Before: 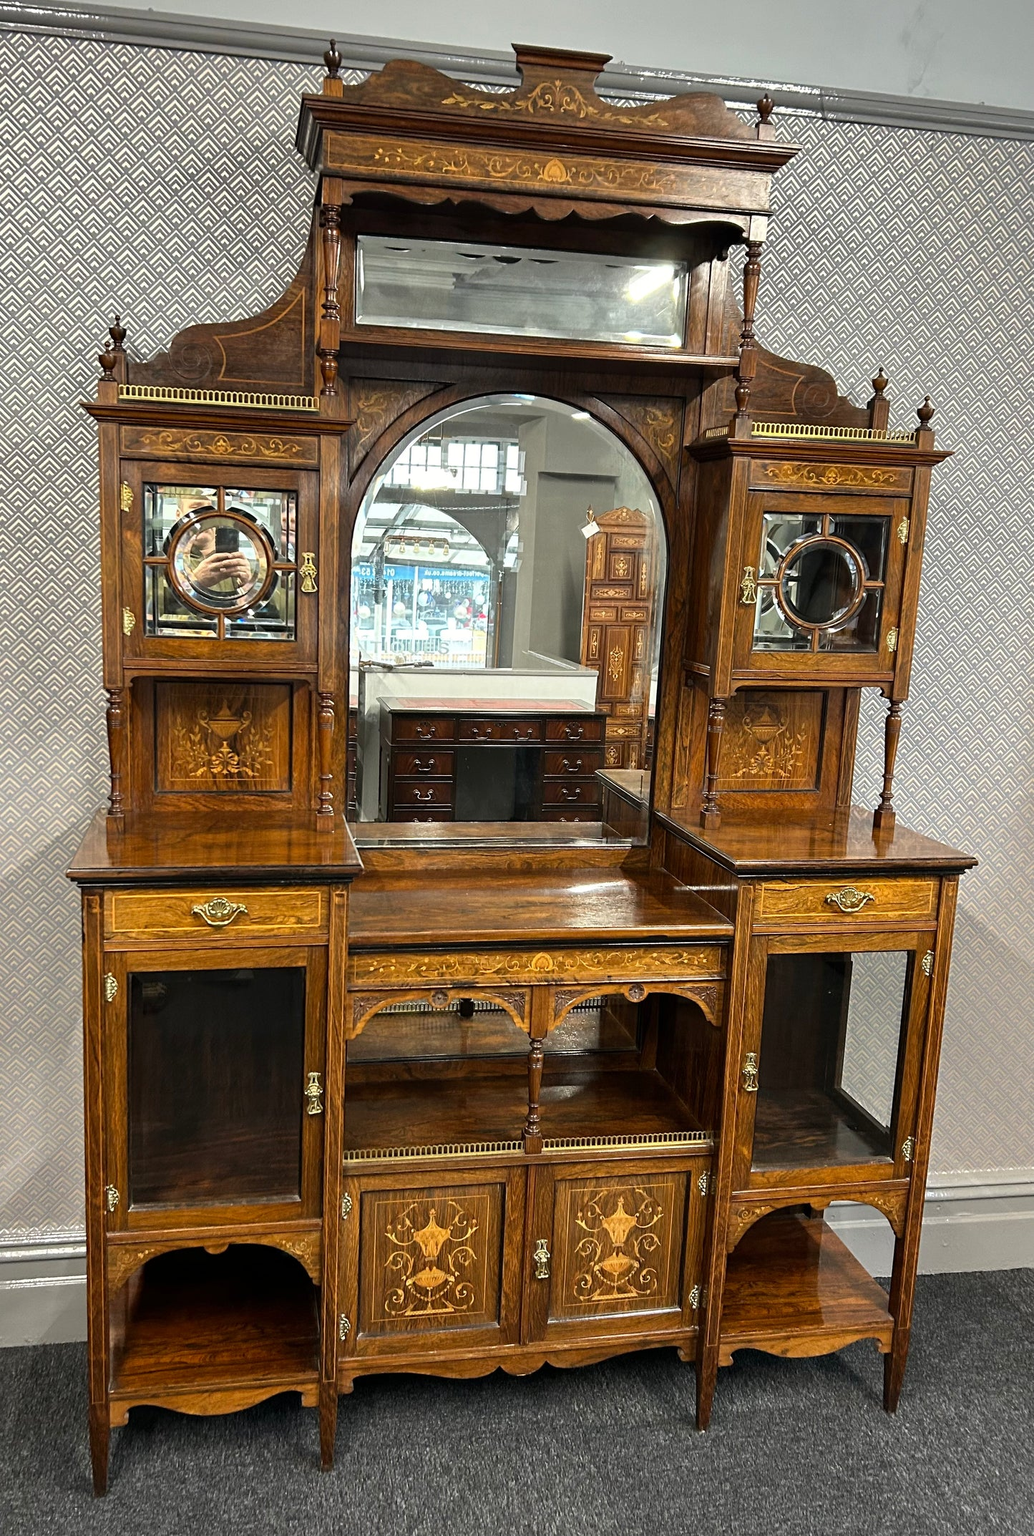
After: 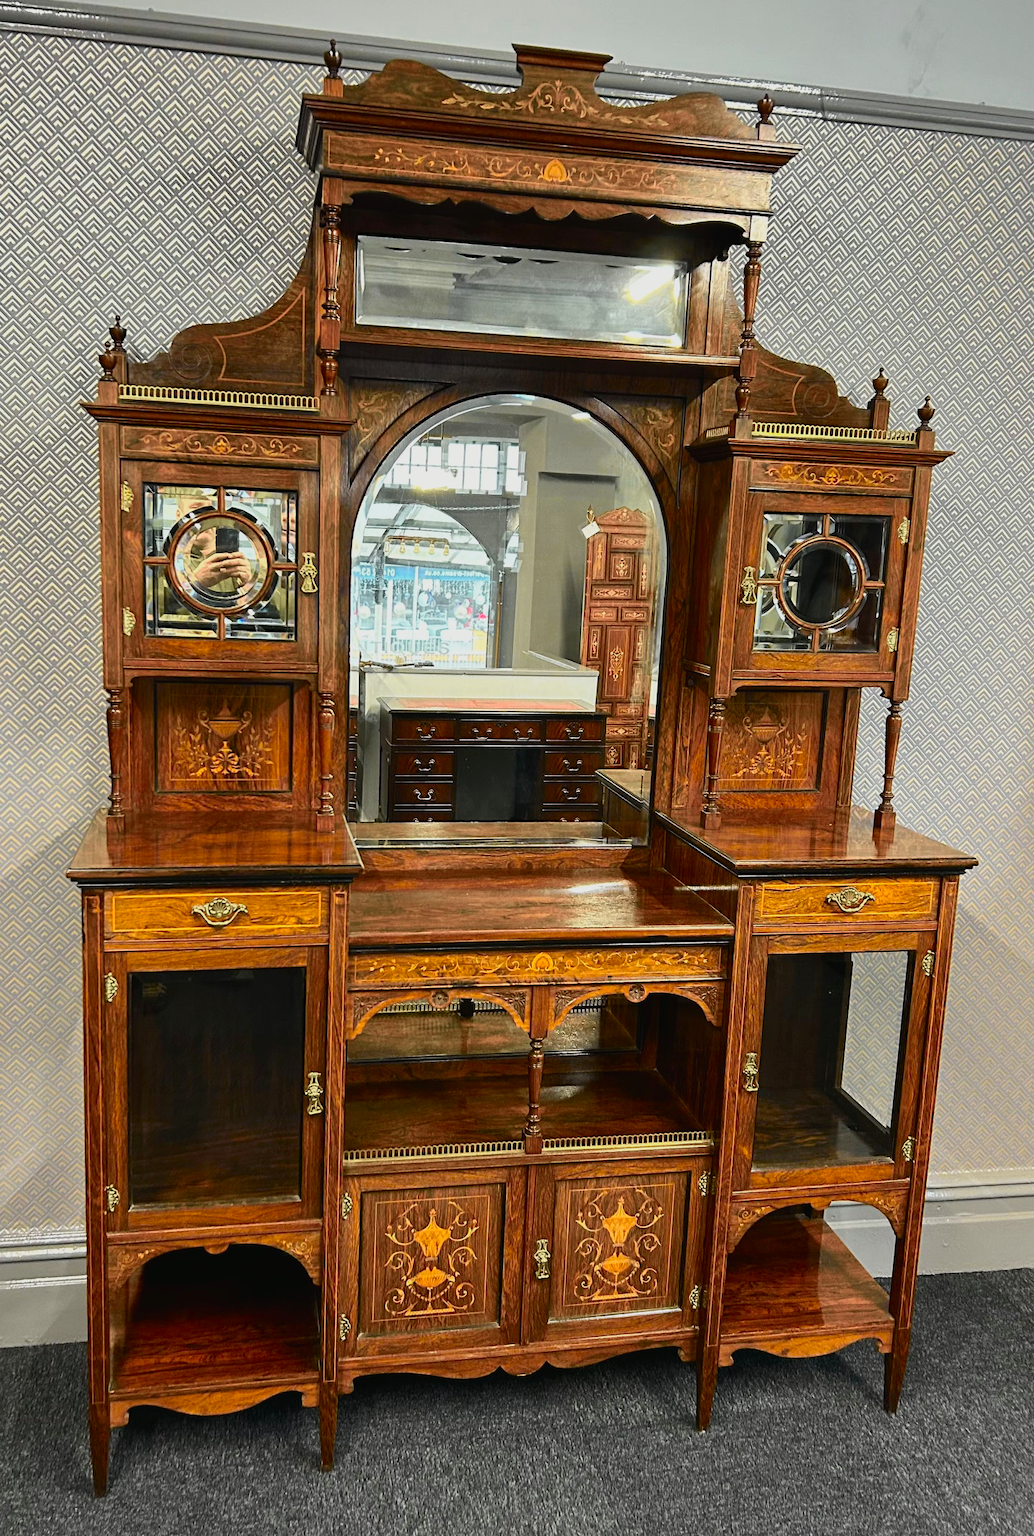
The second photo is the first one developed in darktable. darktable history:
tone curve: curves: ch0 [(0, 0.018) (0.036, 0.038) (0.15, 0.131) (0.27, 0.247) (0.545, 0.561) (0.761, 0.761) (1, 0.919)]; ch1 [(0, 0) (0.179, 0.173) (0.322, 0.32) (0.429, 0.431) (0.502, 0.5) (0.519, 0.522) (0.562, 0.588) (0.625, 0.67) (0.711, 0.745) (1, 1)]; ch2 [(0, 0) (0.29, 0.295) (0.404, 0.436) (0.497, 0.499) (0.521, 0.523) (0.561, 0.605) (0.657, 0.655) (0.712, 0.764) (1, 1)], color space Lab, independent channels, preserve colors none
